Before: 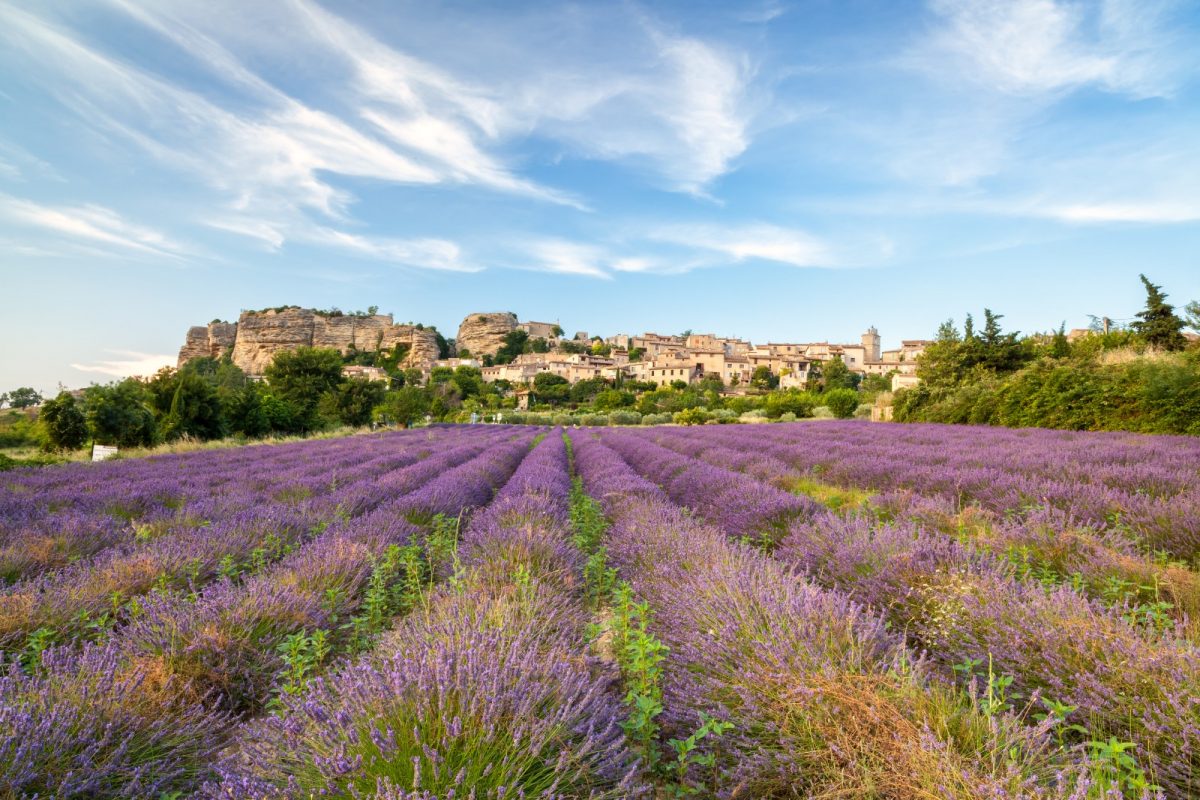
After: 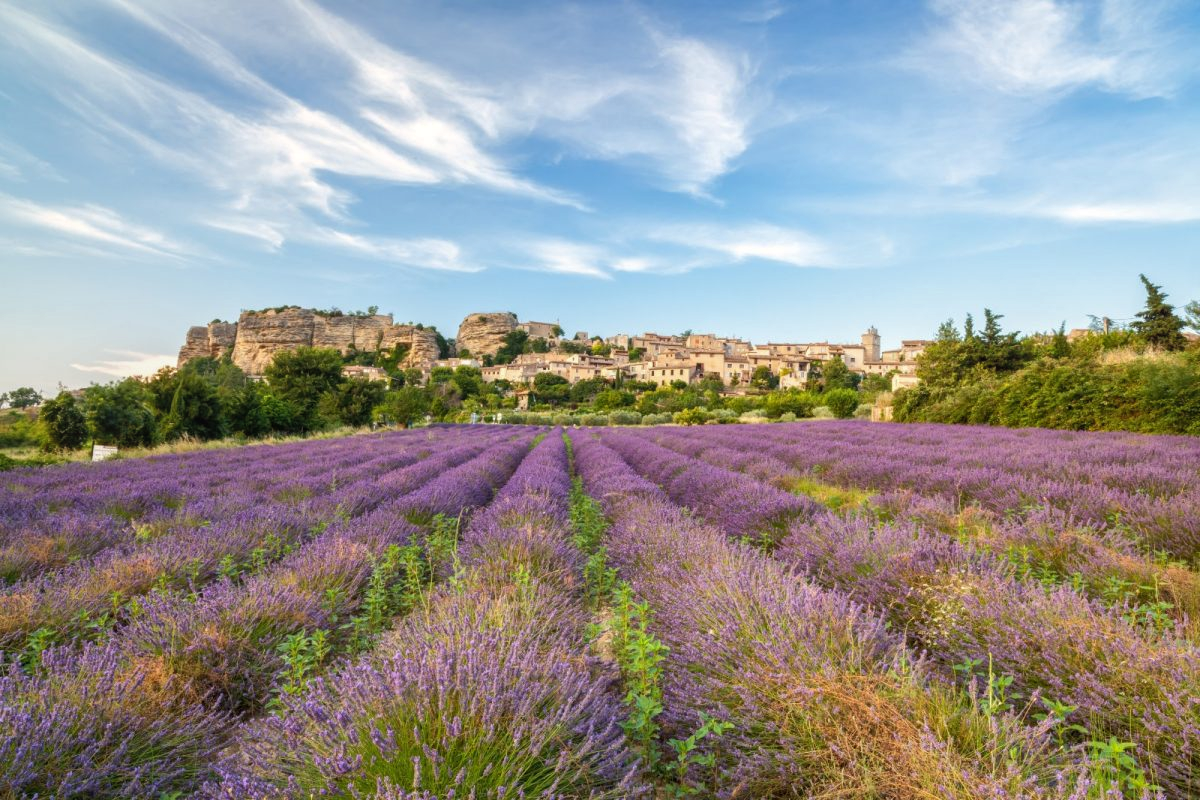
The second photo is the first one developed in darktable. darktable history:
local contrast: detail 110%
shadows and highlights: shadows 25, highlights -25
exposure: compensate highlight preservation false
